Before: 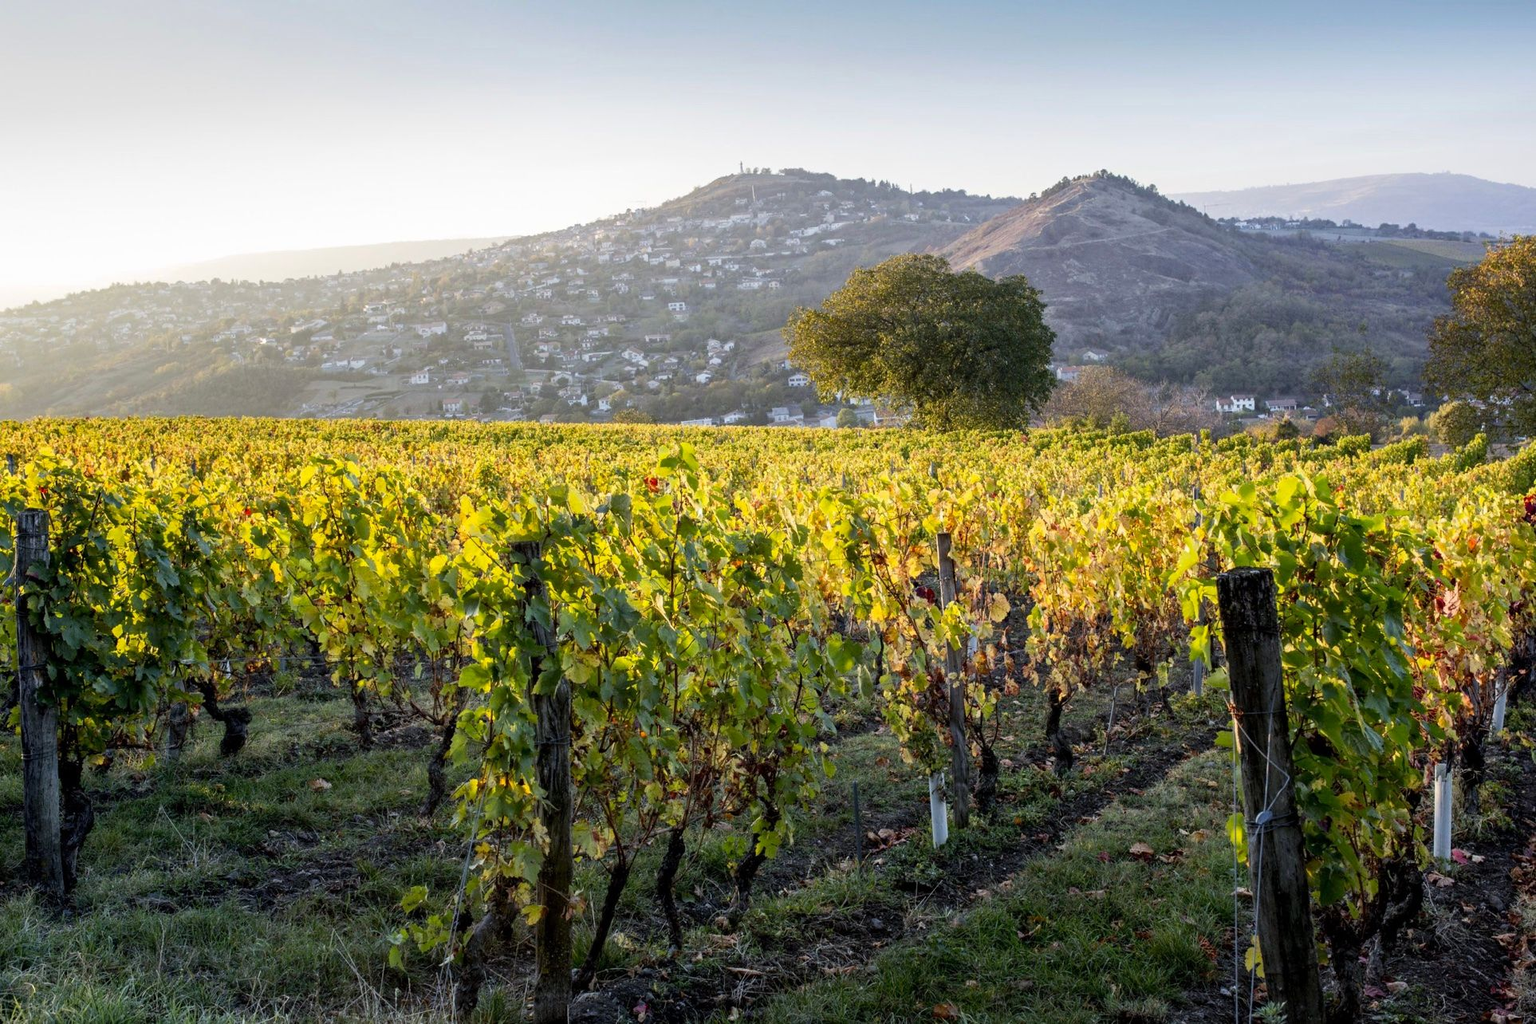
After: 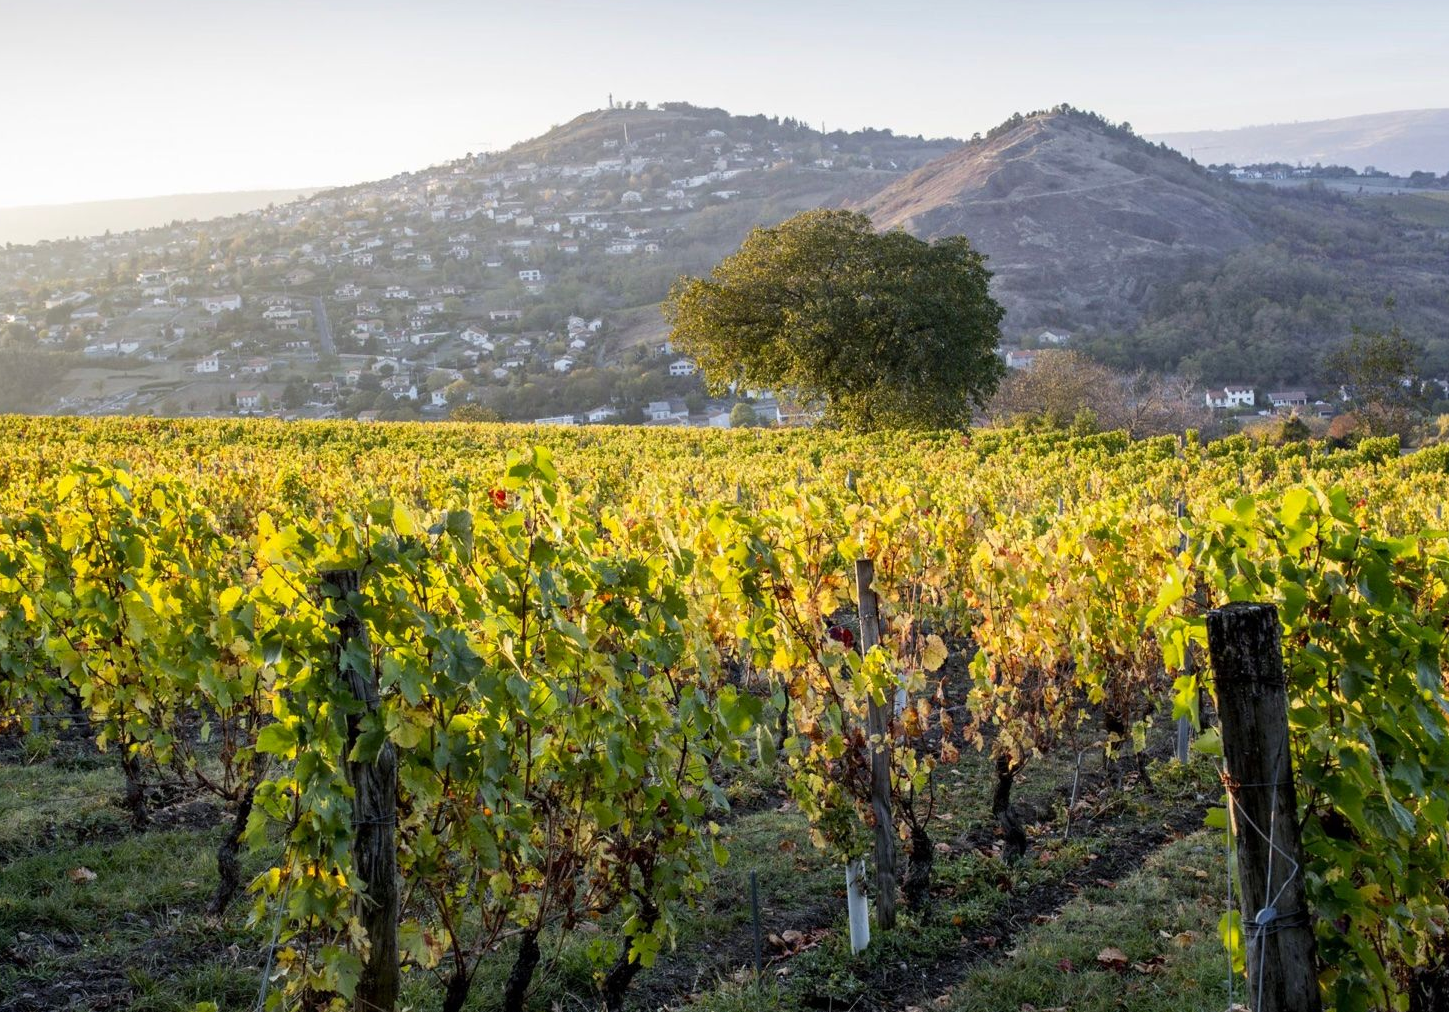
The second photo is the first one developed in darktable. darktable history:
crop: left 16.585%, top 8.49%, right 8.134%, bottom 12.66%
